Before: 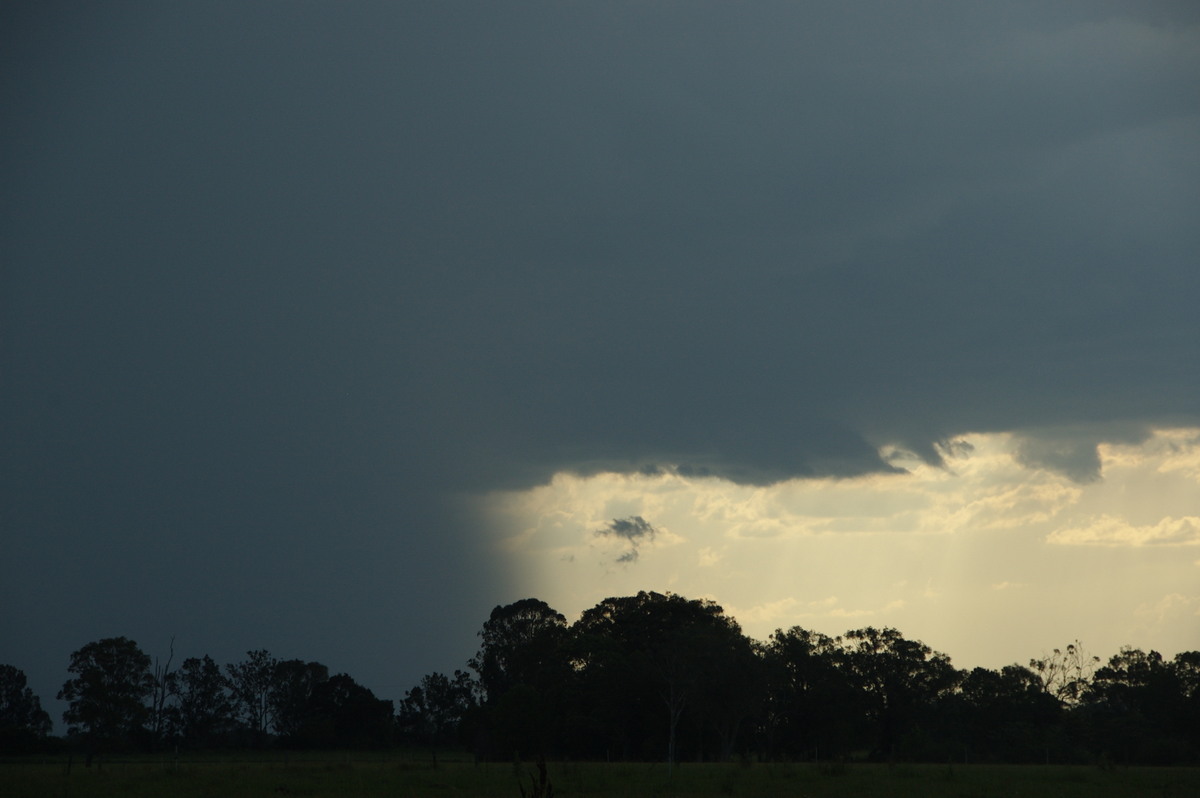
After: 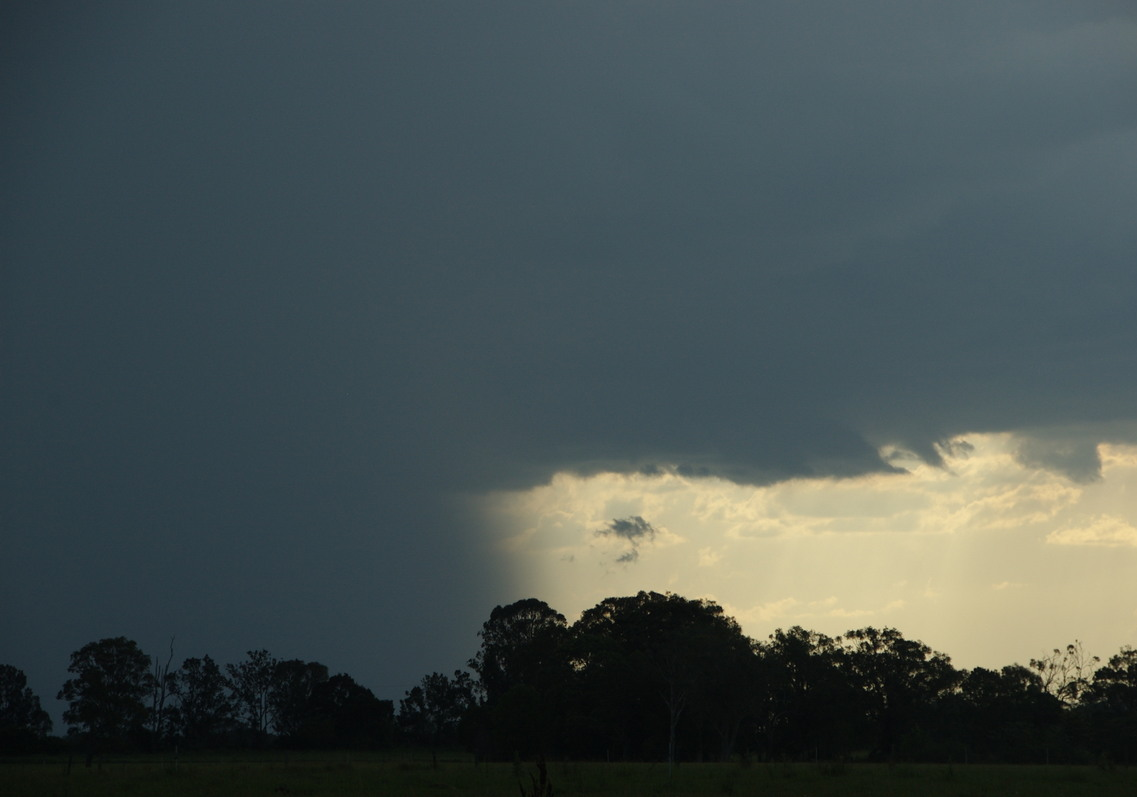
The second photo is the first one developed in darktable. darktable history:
crop and rotate: left 0%, right 5.232%
